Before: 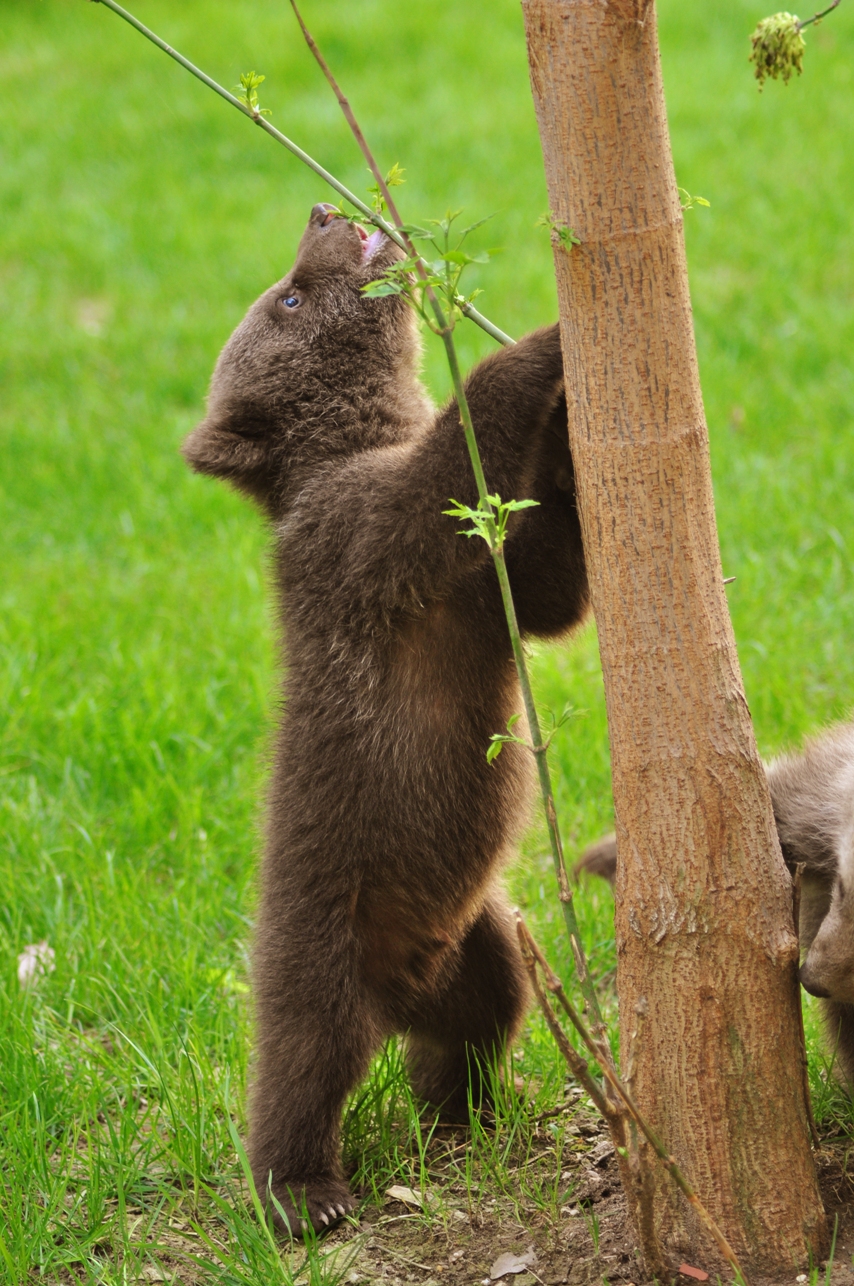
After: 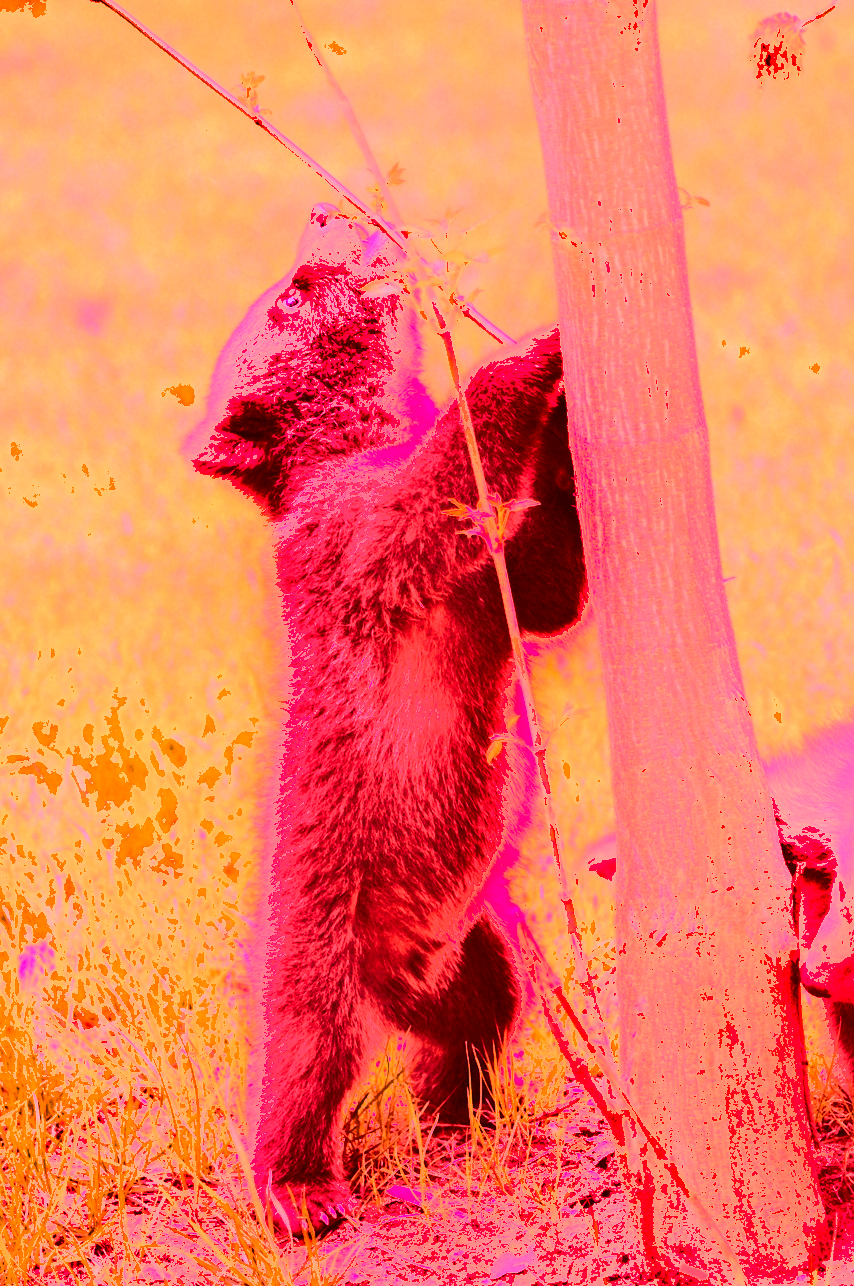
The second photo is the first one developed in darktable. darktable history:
contrast brightness saturation: contrast 0.28
shadows and highlights: shadows 49, highlights -41, soften with gaussian
white balance: red 4.26, blue 1.802
